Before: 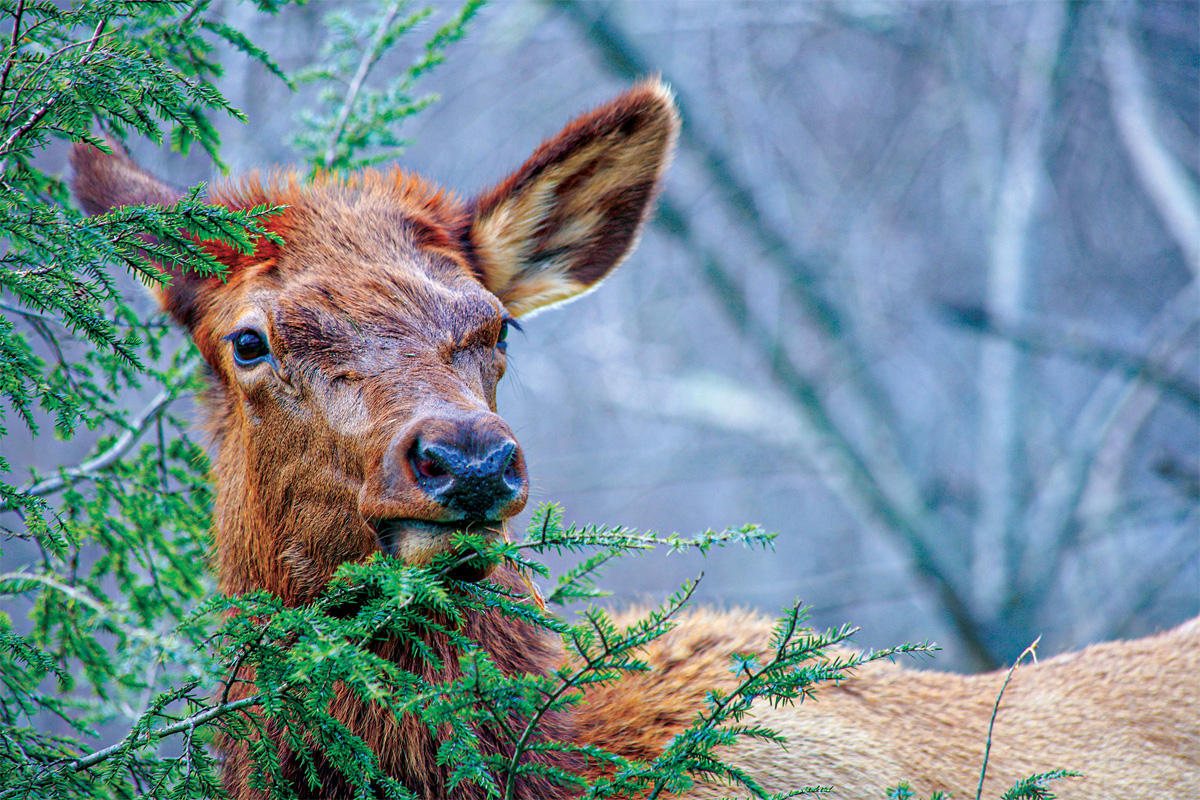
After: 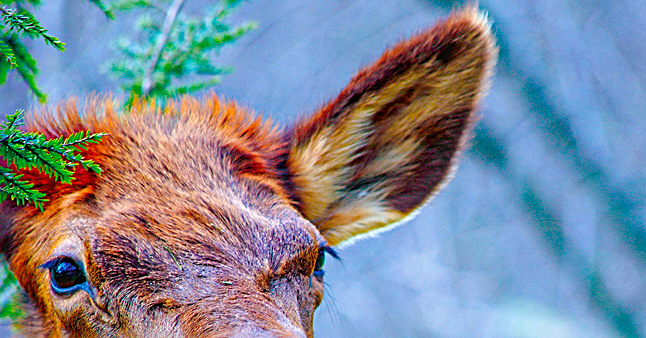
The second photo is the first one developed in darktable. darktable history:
crop: left 15.306%, top 9.065%, right 30.789%, bottom 48.638%
sharpen: radius 2.531, amount 0.628
contrast equalizer: octaves 7, y [[0.6 ×6], [0.55 ×6], [0 ×6], [0 ×6], [0 ×6]], mix -0.2
grain: coarseness 0.09 ISO, strength 10%
color balance rgb: linear chroma grading › global chroma 15%, perceptual saturation grading › global saturation 30%
